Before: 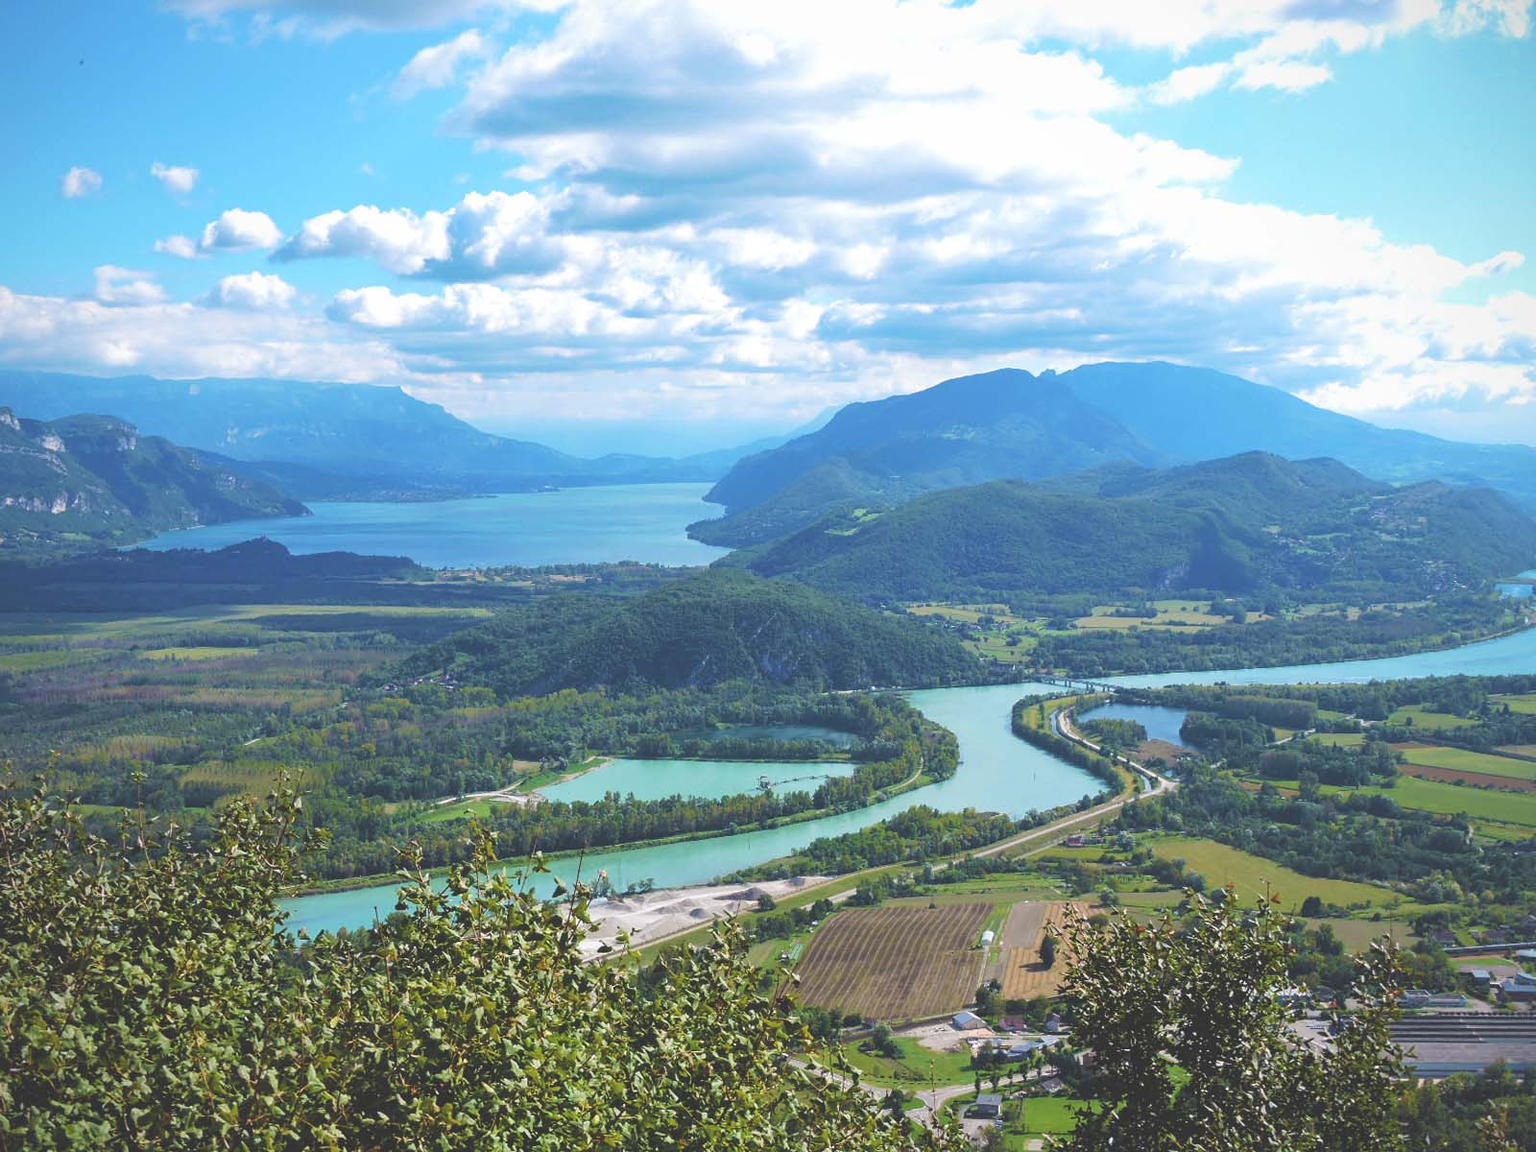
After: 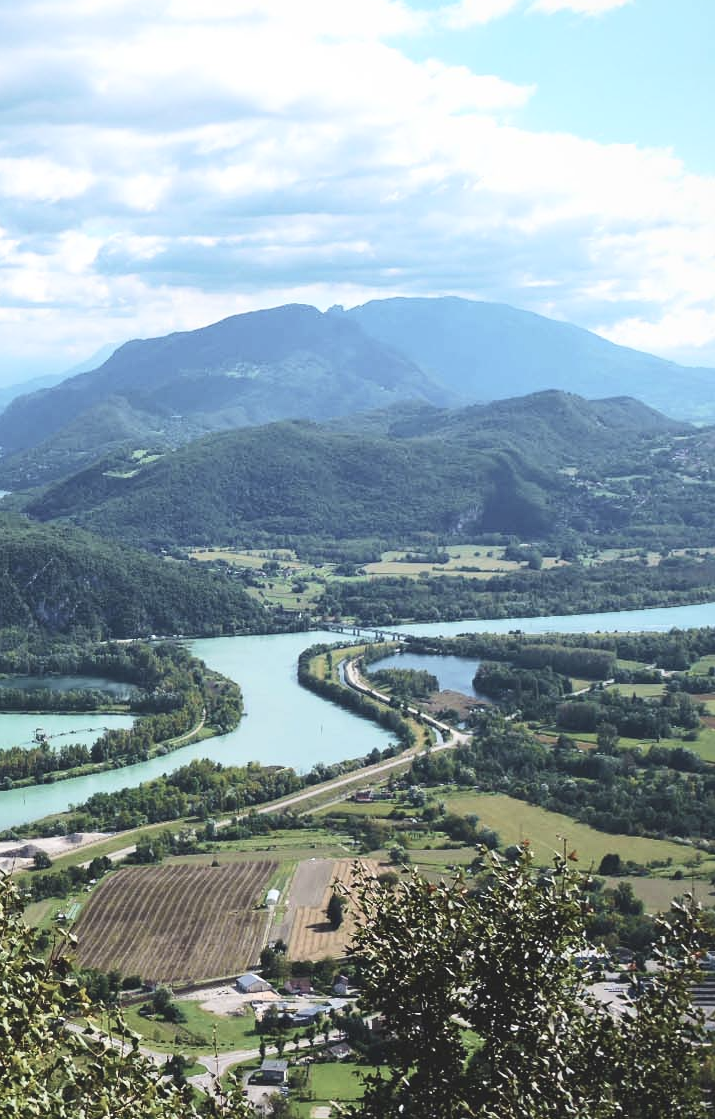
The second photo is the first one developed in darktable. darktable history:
crop: left 47.274%, top 6.673%, right 7.988%
contrast brightness saturation: contrast 0.252, saturation -0.306
